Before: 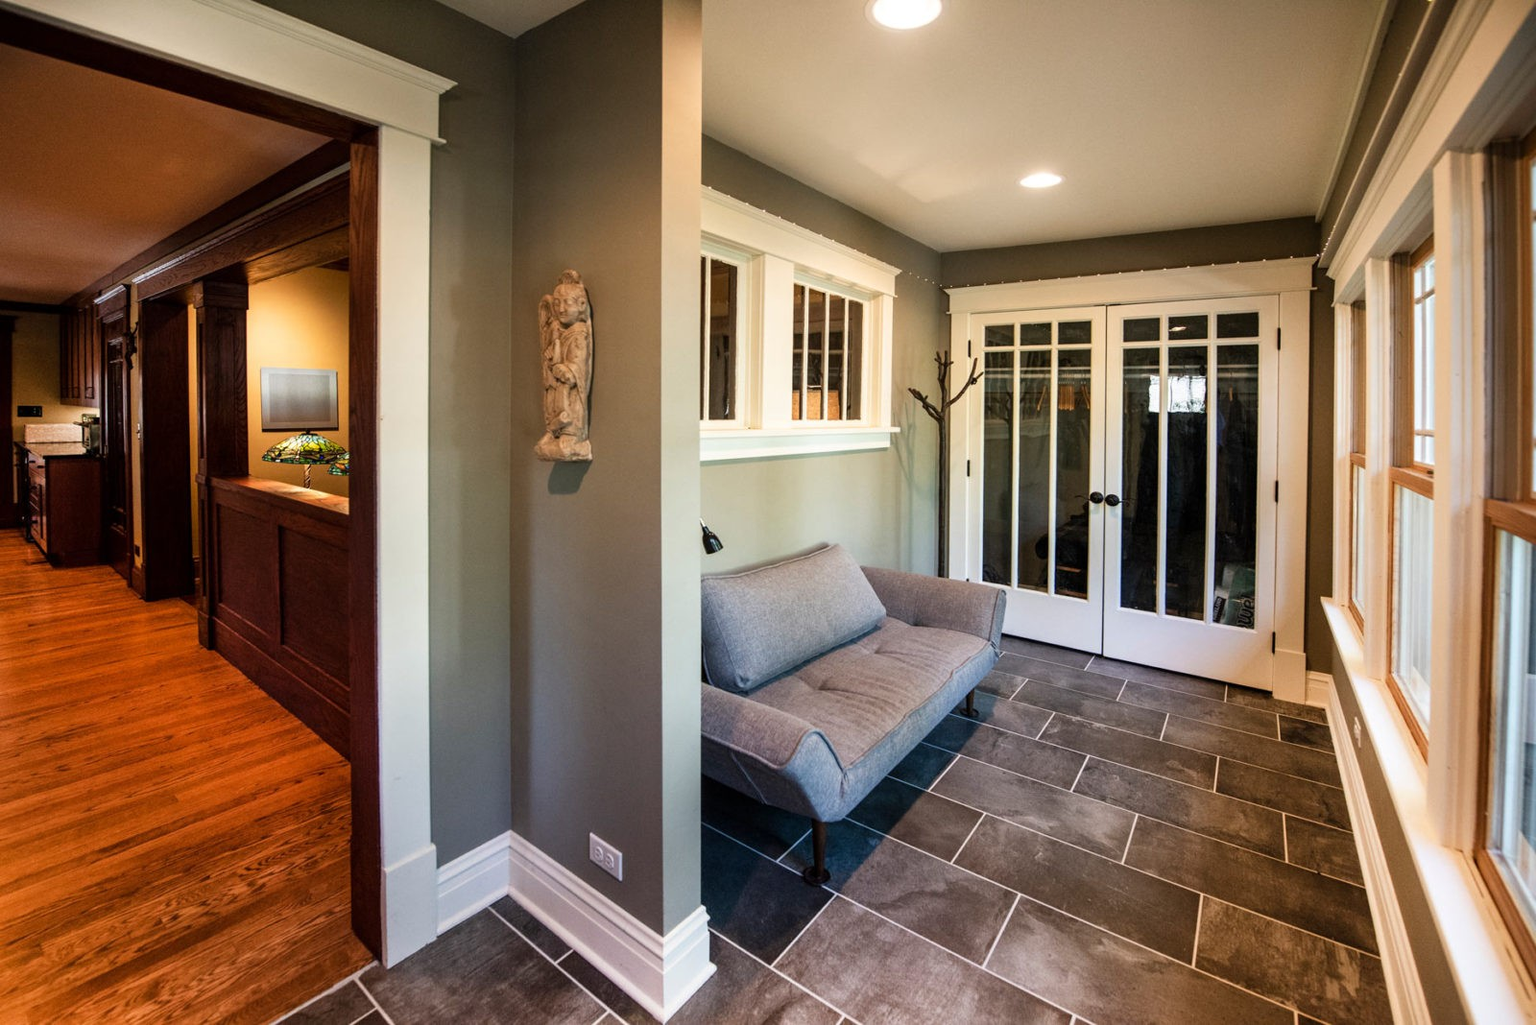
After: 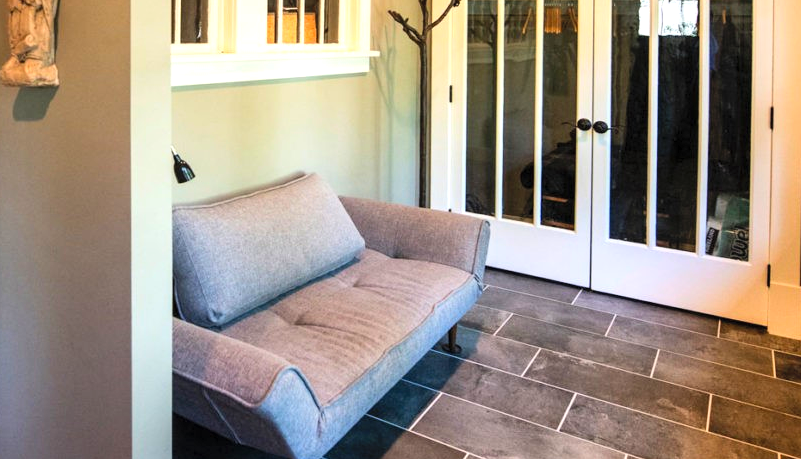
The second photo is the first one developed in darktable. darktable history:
tone equalizer: -8 EV -0.383 EV, -7 EV -0.363 EV, -6 EV -0.339 EV, -5 EV -0.204 EV, -3 EV 0.195 EV, -2 EV 0.314 EV, -1 EV 0.41 EV, +0 EV 0.404 EV, edges refinement/feathering 500, mask exposure compensation -1.57 EV, preserve details no
contrast brightness saturation: contrast 0.069, brightness 0.175, saturation 0.413
crop: left 34.892%, top 36.952%, right 15.017%, bottom 20.034%
